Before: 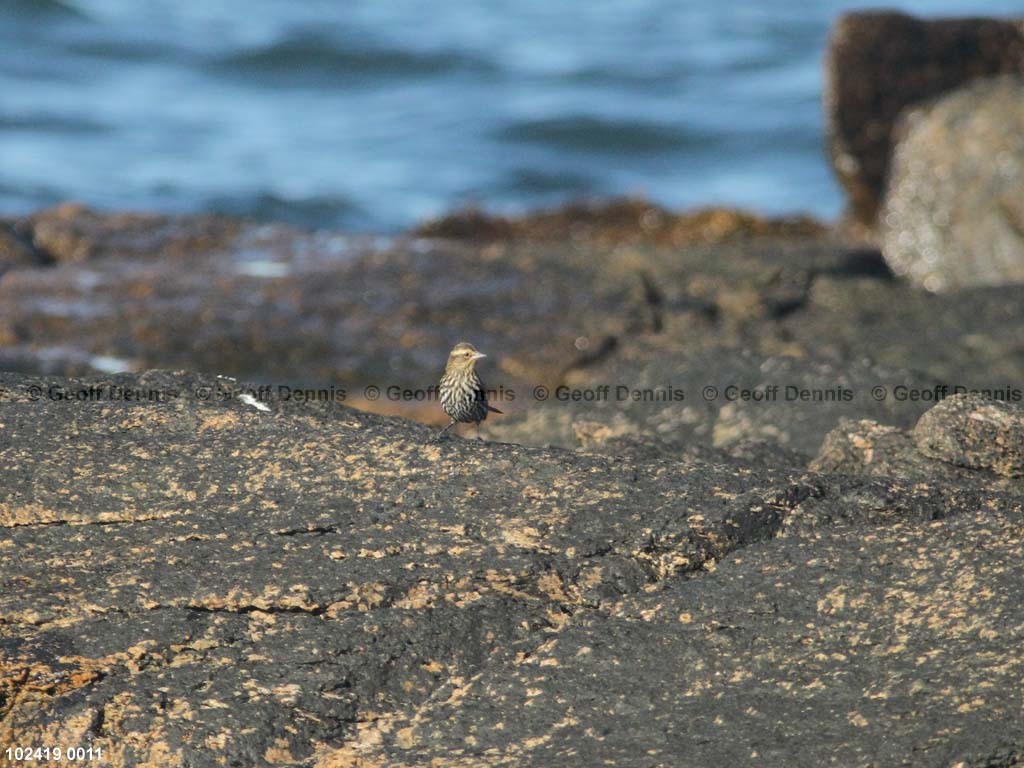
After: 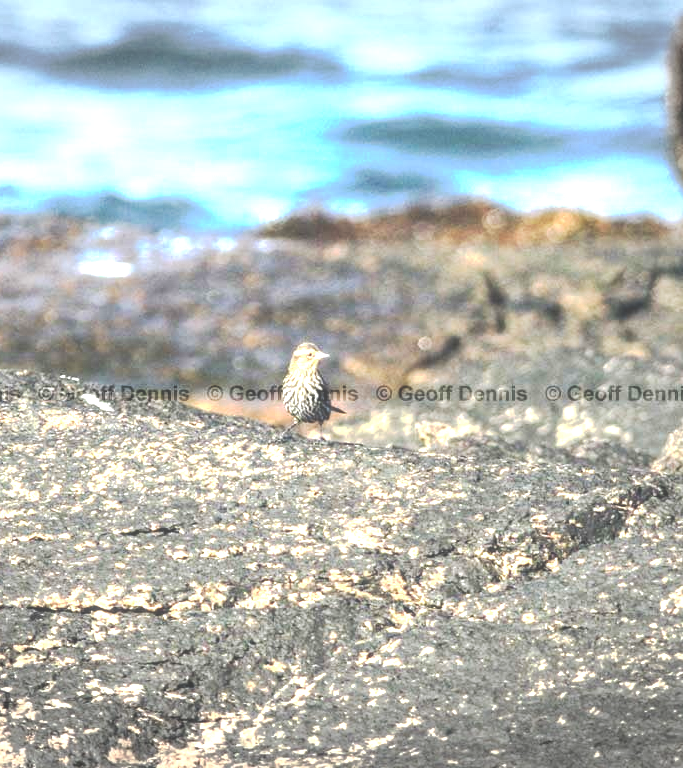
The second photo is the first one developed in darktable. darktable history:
contrast brightness saturation: saturation -0.069
crop: left 15.392%, right 17.882%
exposure: black level correction 0, exposure 1.878 EV, compensate highlight preservation false
local contrast: on, module defaults
vignetting: fall-off start 99.41%, width/height ratio 1.321
tone curve: curves: ch0 [(0, 0) (0.003, 0.284) (0.011, 0.284) (0.025, 0.288) (0.044, 0.29) (0.069, 0.292) (0.1, 0.296) (0.136, 0.298) (0.177, 0.305) (0.224, 0.312) (0.277, 0.327) (0.335, 0.362) (0.399, 0.407) (0.468, 0.464) (0.543, 0.537) (0.623, 0.62) (0.709, 0.71) (0.801, 0.79) (0.898, 0.862) (1, 1)], preserve colors none
